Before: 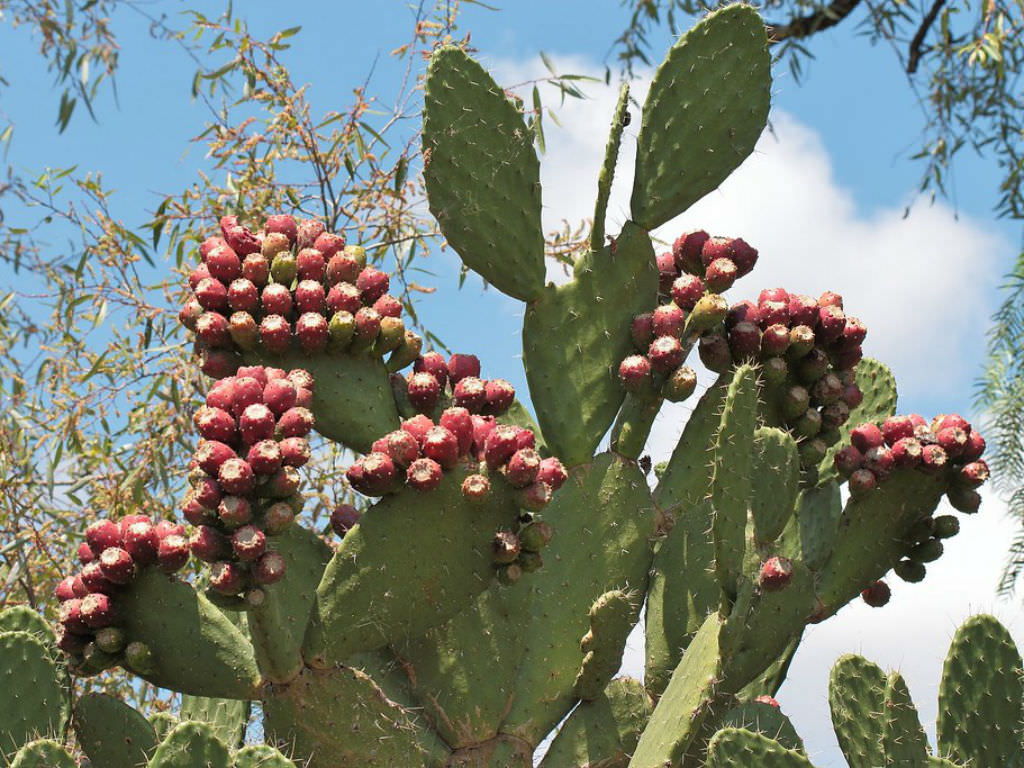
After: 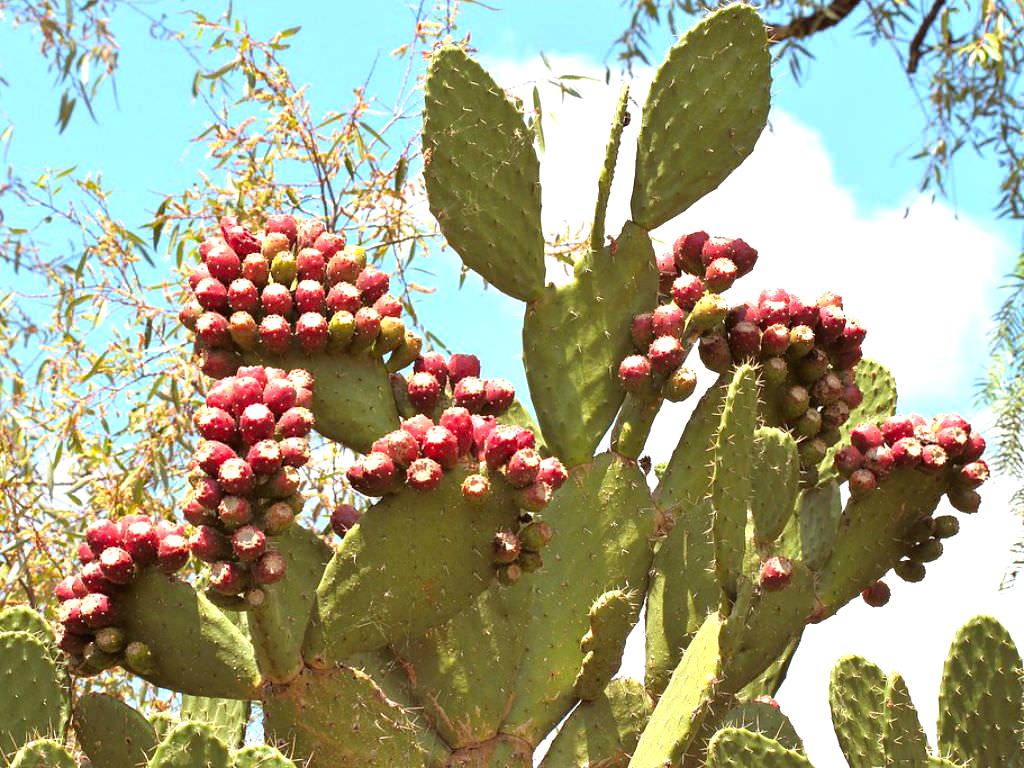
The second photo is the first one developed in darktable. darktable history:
exposure: exposure 0.999 EV, compensate highlight preservation false
contrast brightness saturation: saturation 0.1
rgb levels: mode RGB, independent channels, levels [[0, 0.5, 1], [0, 0.521, 1], [0, 0.536, 1]]
